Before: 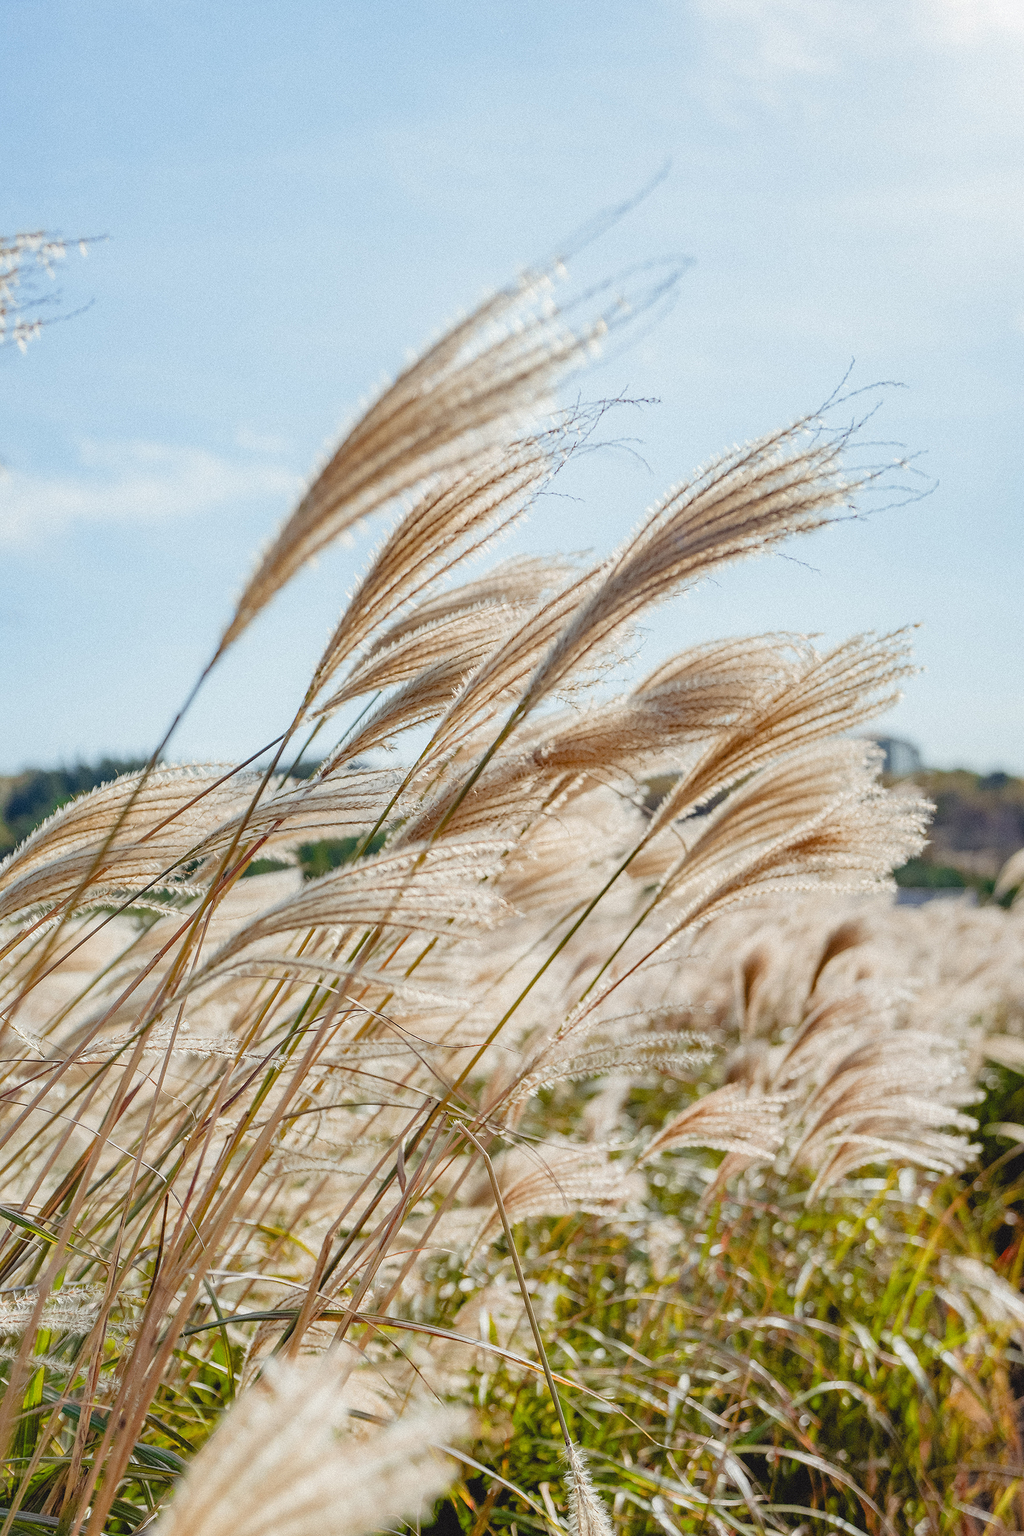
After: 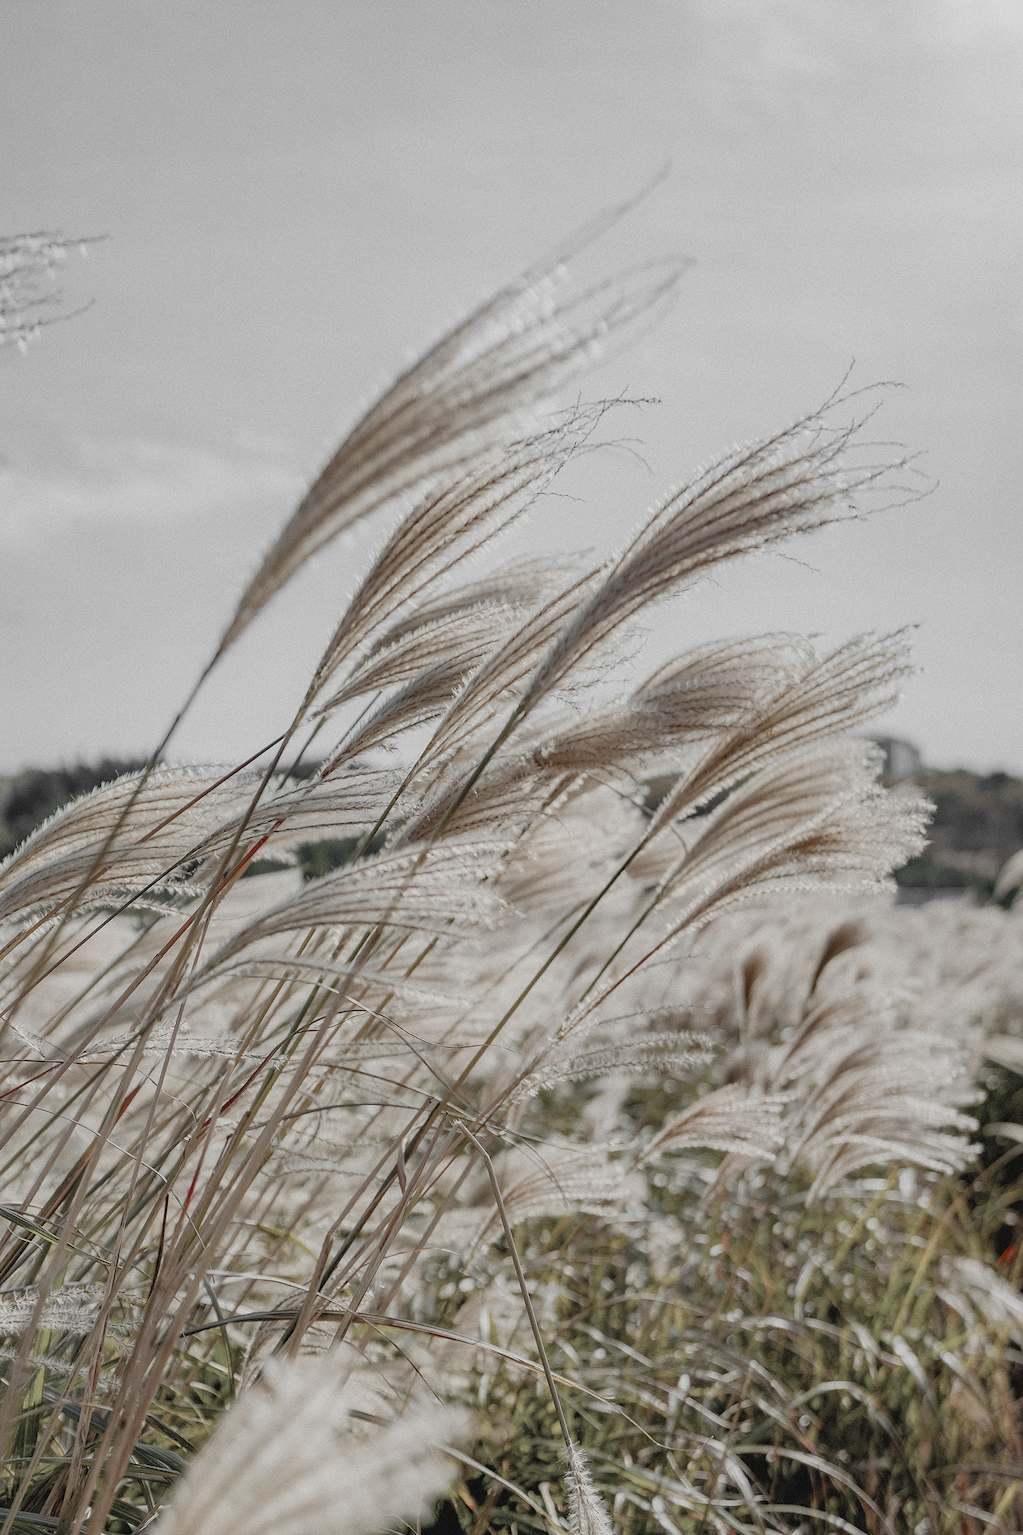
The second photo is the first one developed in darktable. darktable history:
exposure: exposure -0.425 EV, compensate highlight preservation false
color zones: curves: ch1 [(0, 0.831) (0.08, 0.771) (0.157, 0.268) (0.241, 0.207) (0.562, -0.005) (0.714, -0.013) (0.876, 0.01) (1, 0.831)]
